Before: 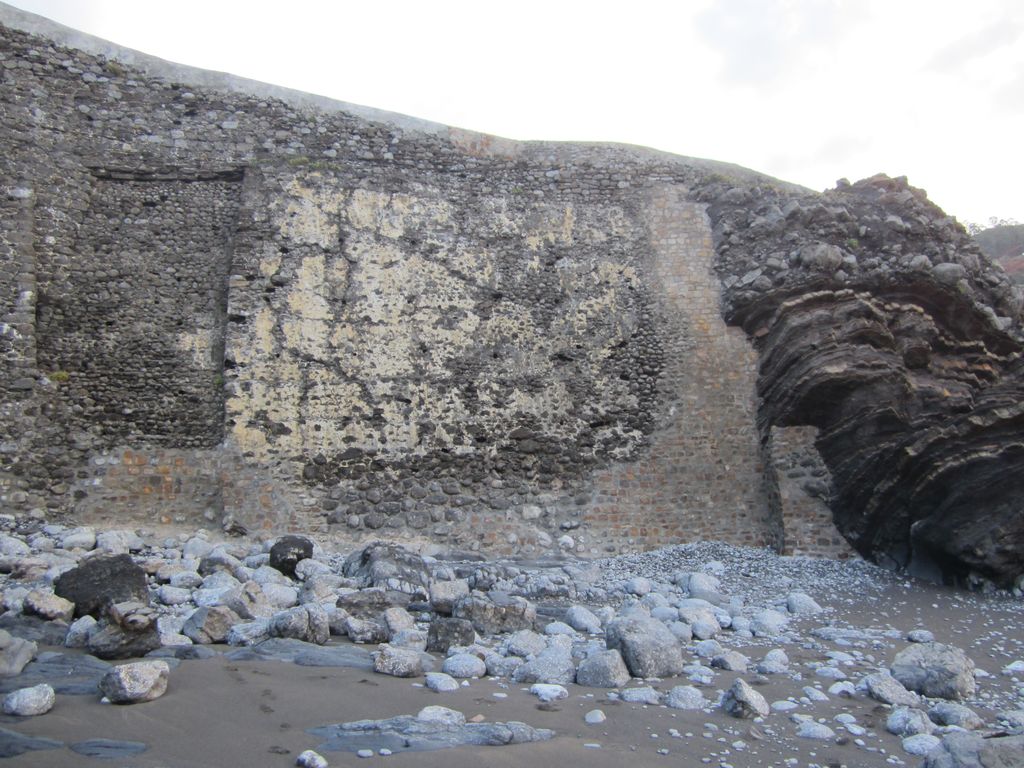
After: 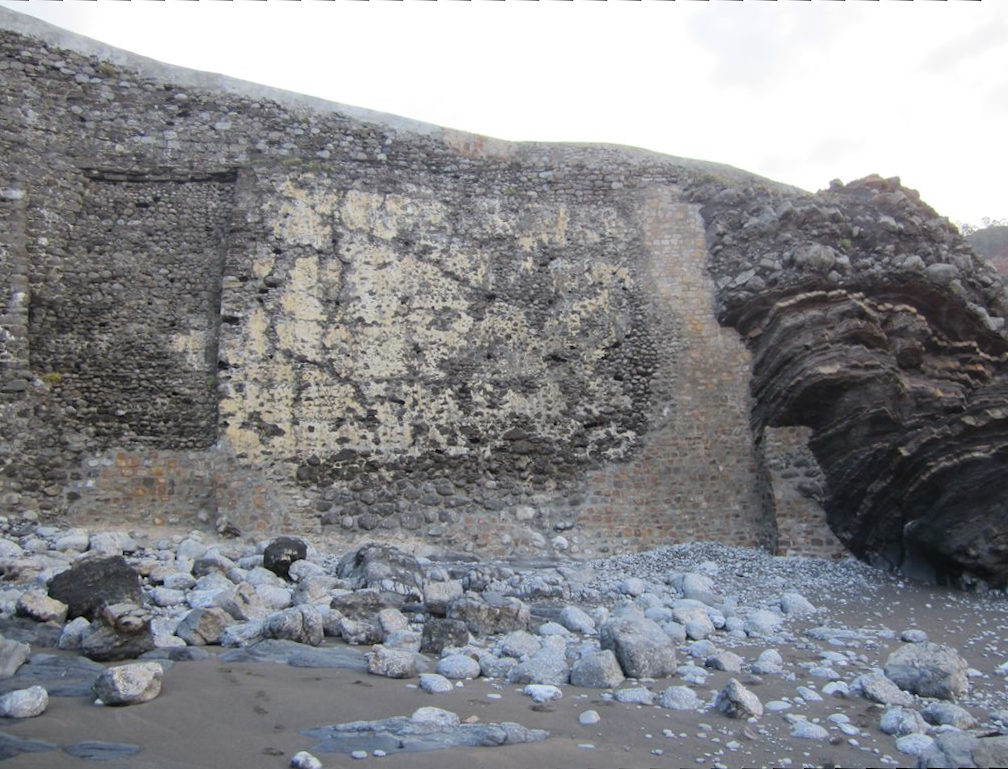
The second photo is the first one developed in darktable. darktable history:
rotate and perspective: rotation -1.77°, lens shift (horizontal) 0.004, automatic cropping off
crop and rotate: angle -1.69°
